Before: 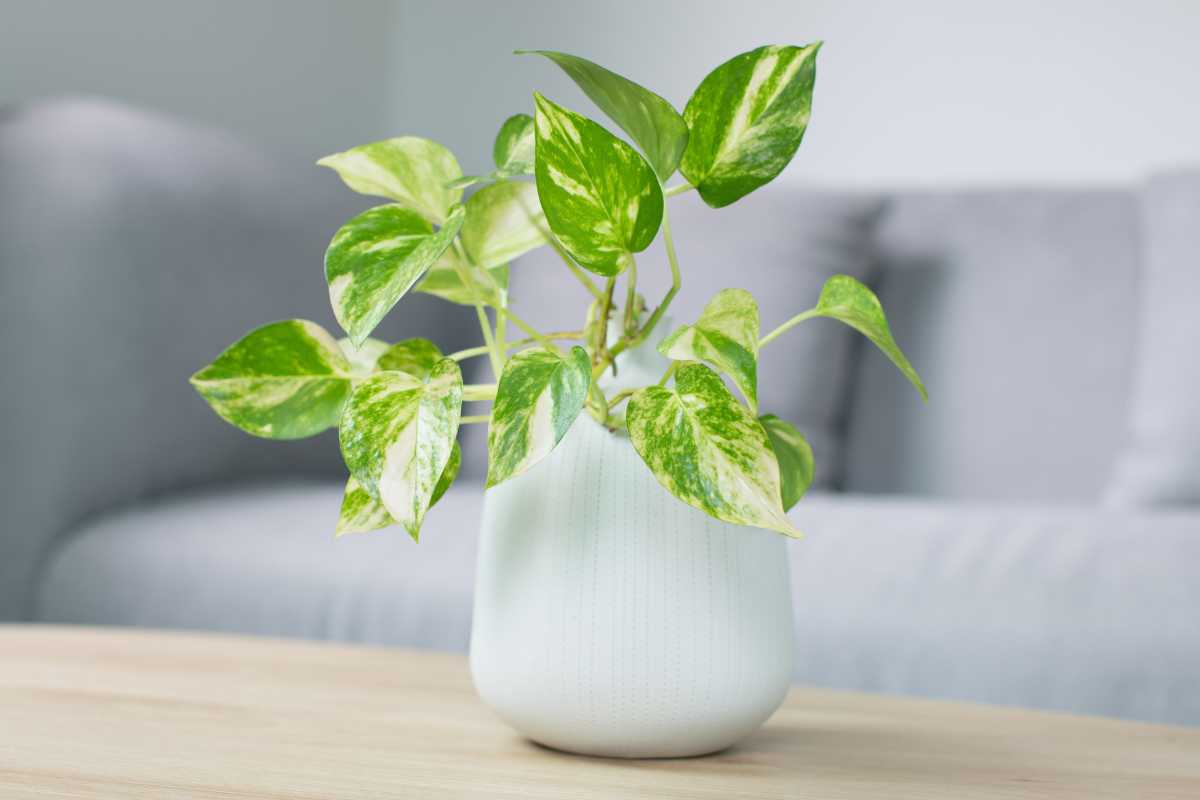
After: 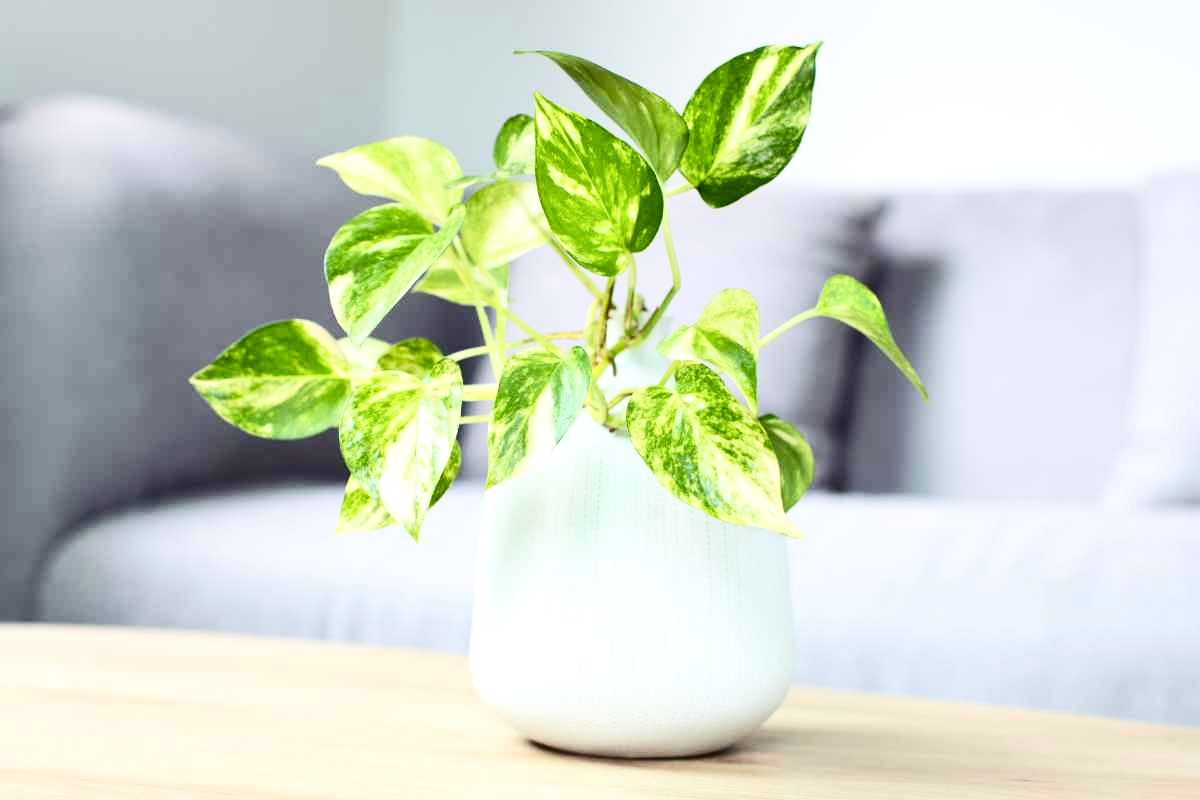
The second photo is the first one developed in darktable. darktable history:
color balance rgb: shadows lift › chroma 6.177%, shadows lift › hue 303.78°, perceptual saturation grading › global saturation 15.351%, perceptual saturation grading › highlights -19.525%, perceptual saturation grading › shadows 19.826%, global vibrance 20%
exposure: black level correction 0.001, exposure -0.125 EV, compensate highlight preservation false
tone equalizer: -8 EV -0.749 EV, -7 EV -0.7 EV, -6 EV -0.615 EV, -5 EV -0.388 EV, -3 EV 0.404 EV, -2 EV 0.6 EV, -1 EV 0.68 EV, +0 EV 0.733 EV, edges refinement/feathering 500, mask exposure compensation -1.57 EV, preserve details no
contrast brightness saturation: contrast 0.279
